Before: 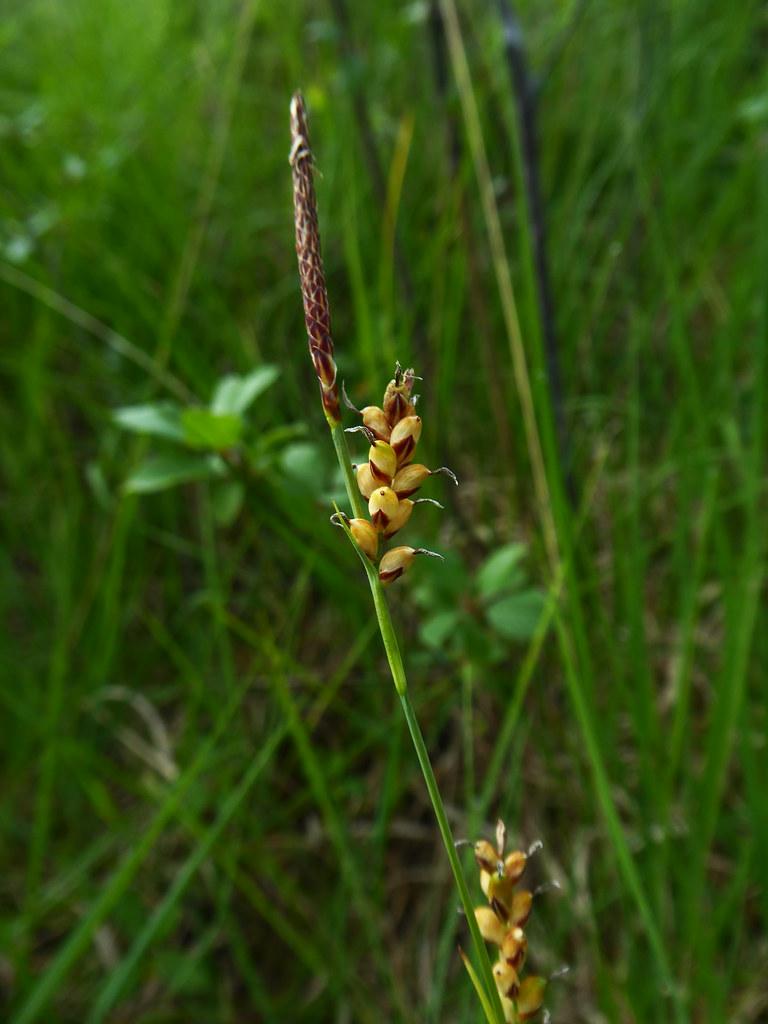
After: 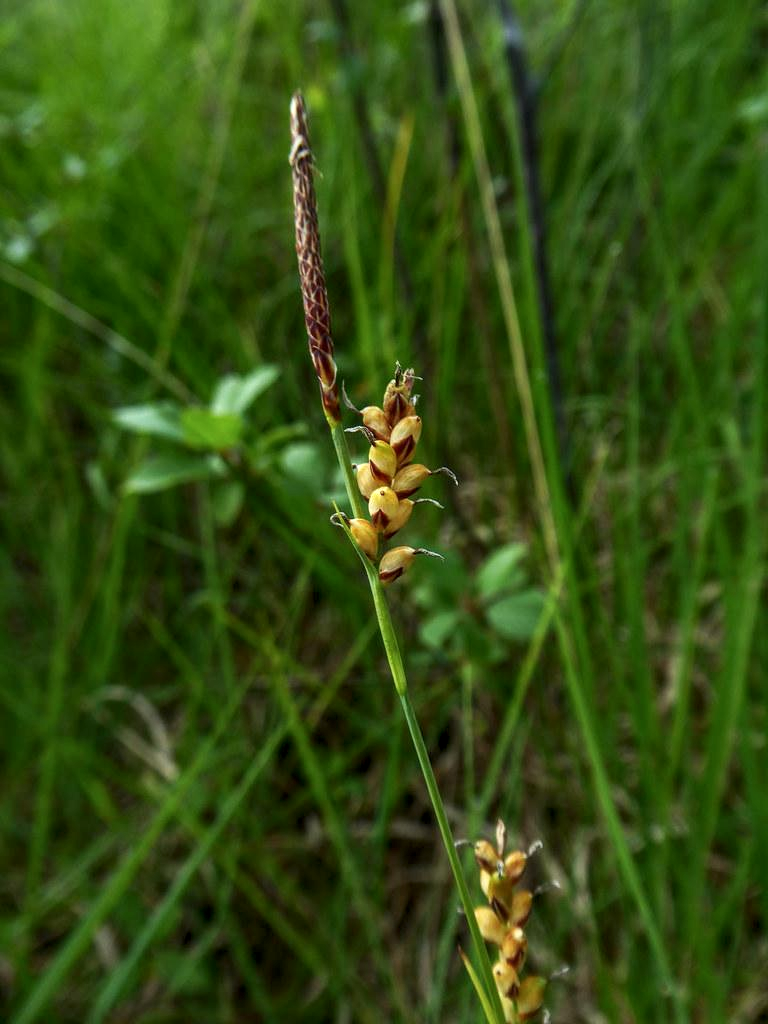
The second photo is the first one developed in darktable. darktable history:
local contrast: highlights 30%, detail 135%
